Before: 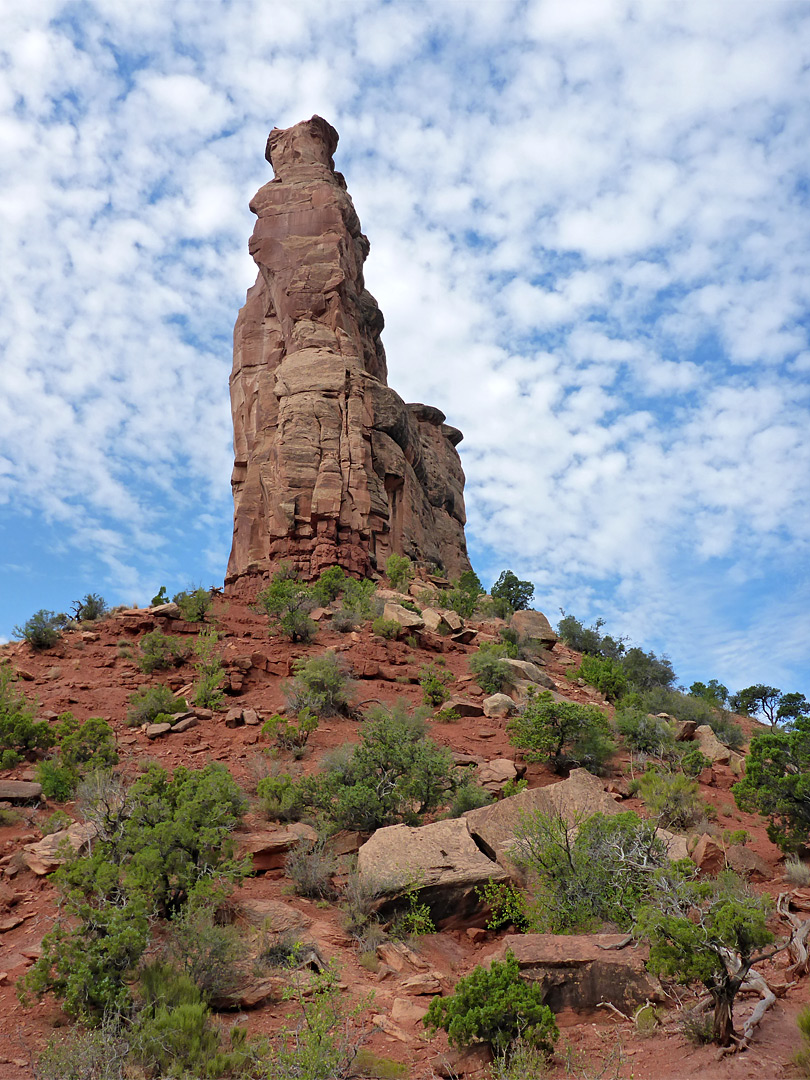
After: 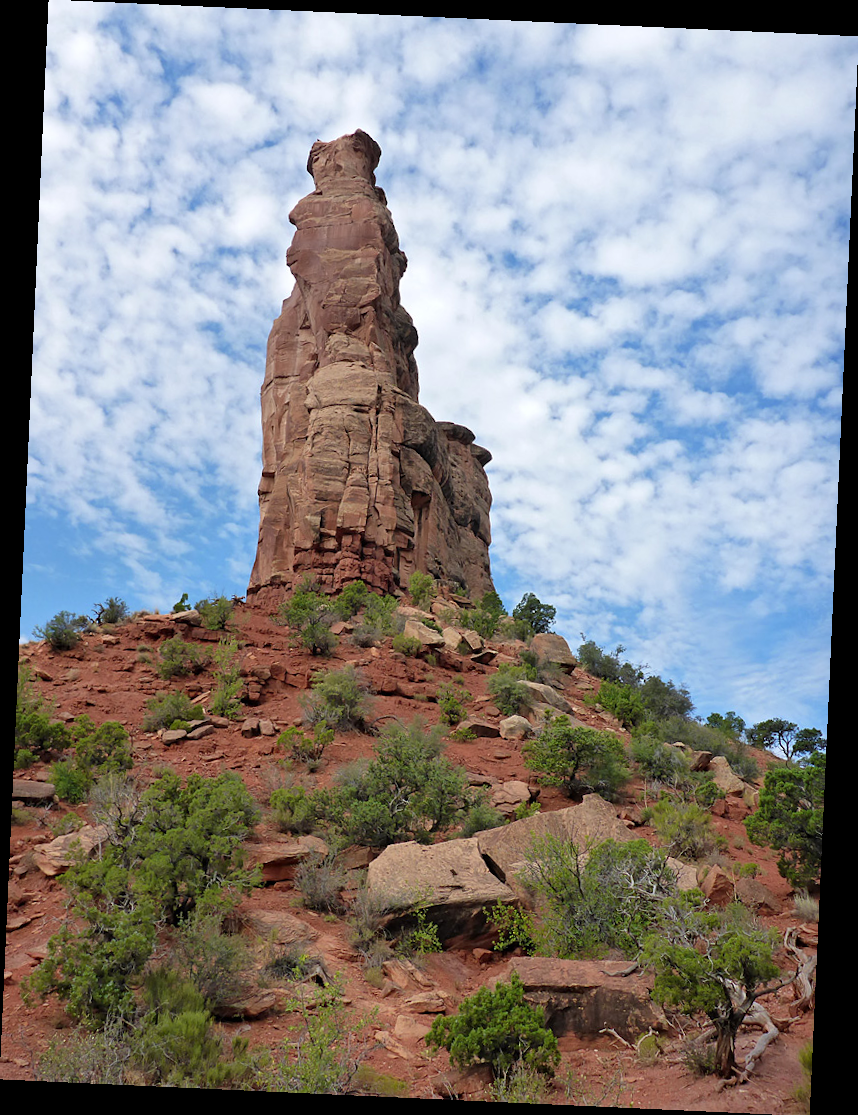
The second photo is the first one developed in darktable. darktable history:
crop and rotate: angle -2.61°
